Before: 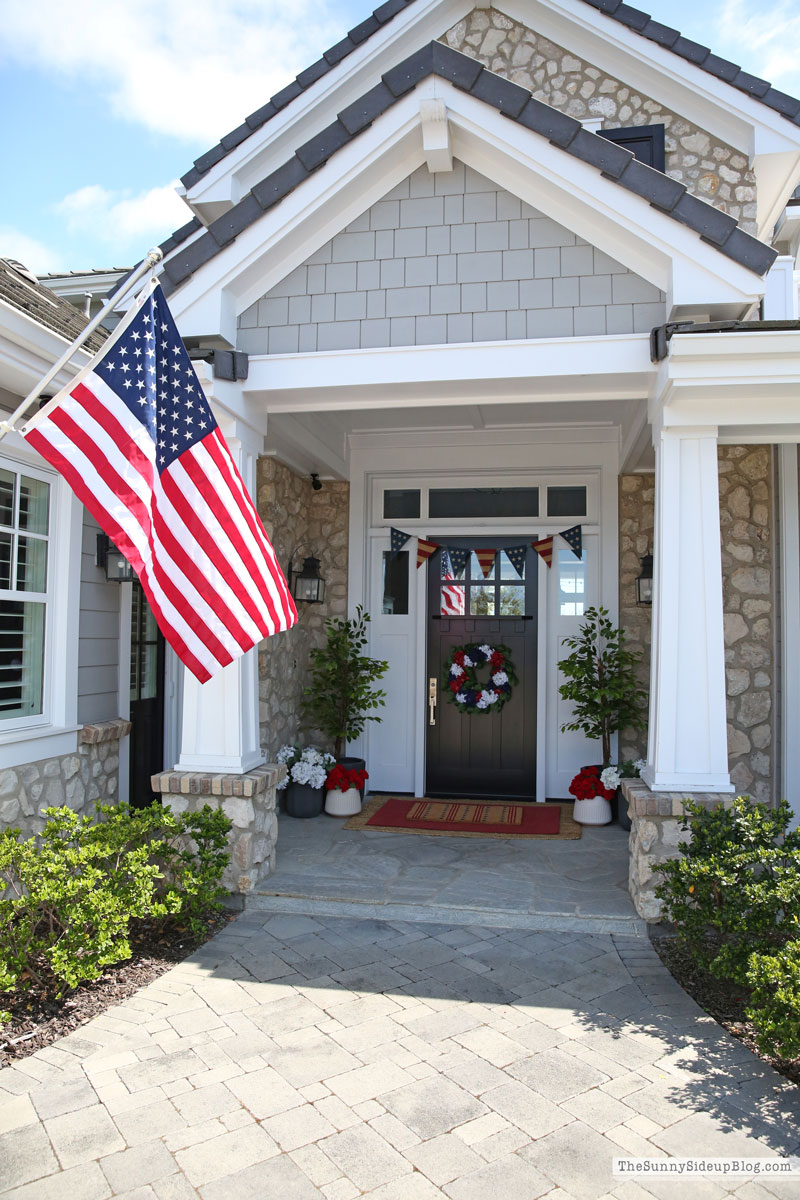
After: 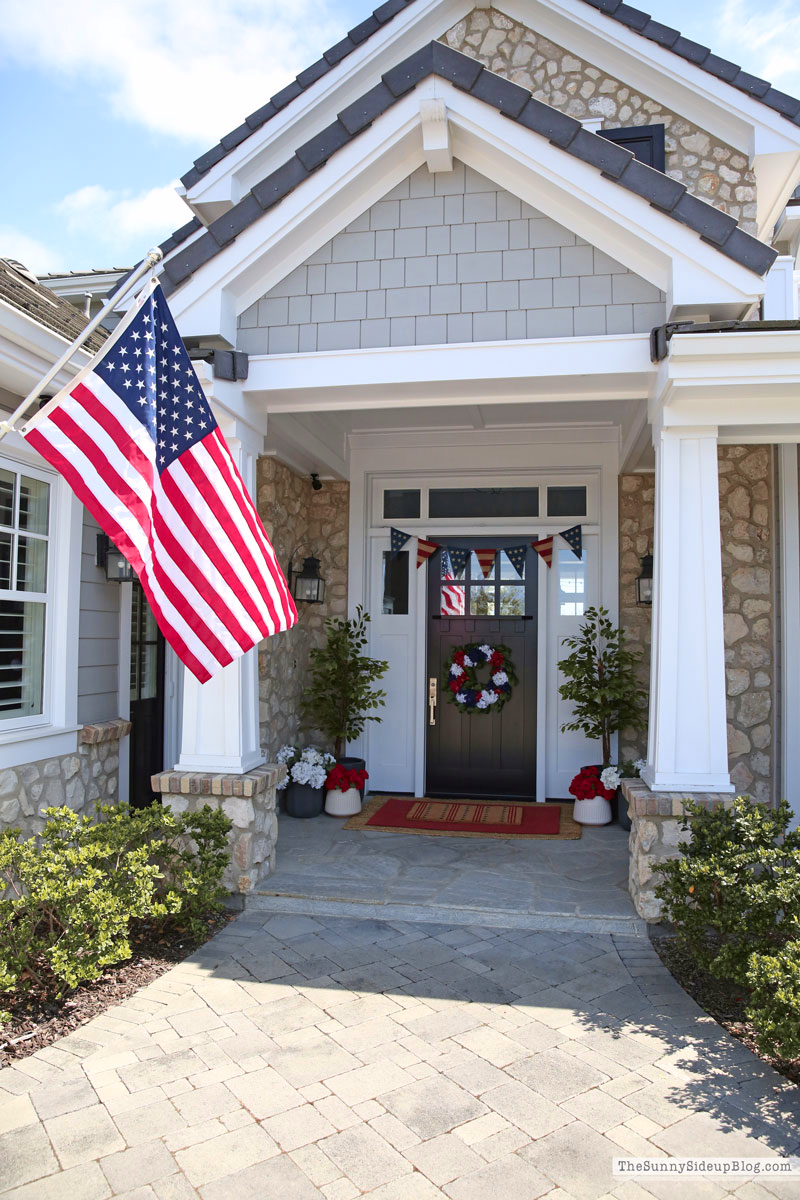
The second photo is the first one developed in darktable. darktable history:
exposure: compensate highlight preservation false
tone curve: curves: ch1 [(0, 0) (0.214, 0.291) (0.372, 0.44) (0.463, 0.476) (0.498, 0.502) (0.521, 0.531) (1, 1)]; ch2 [(0, 0) (0.456, 0.447) (0.5, 0.5) (0.547, 0.557) (0.592, 0.57) (0.631, 0.602) (1, 1)], color space Lab, independent channels, preserve colors none
